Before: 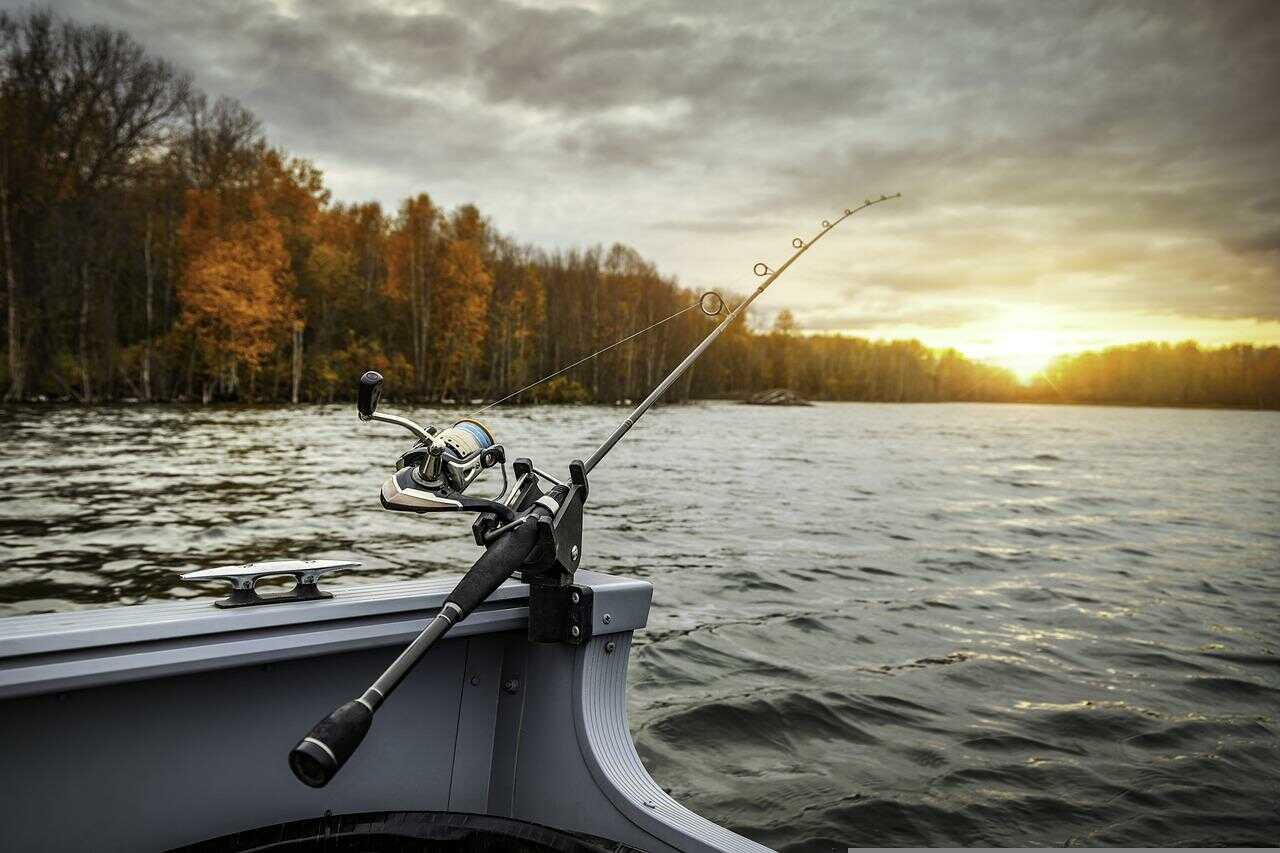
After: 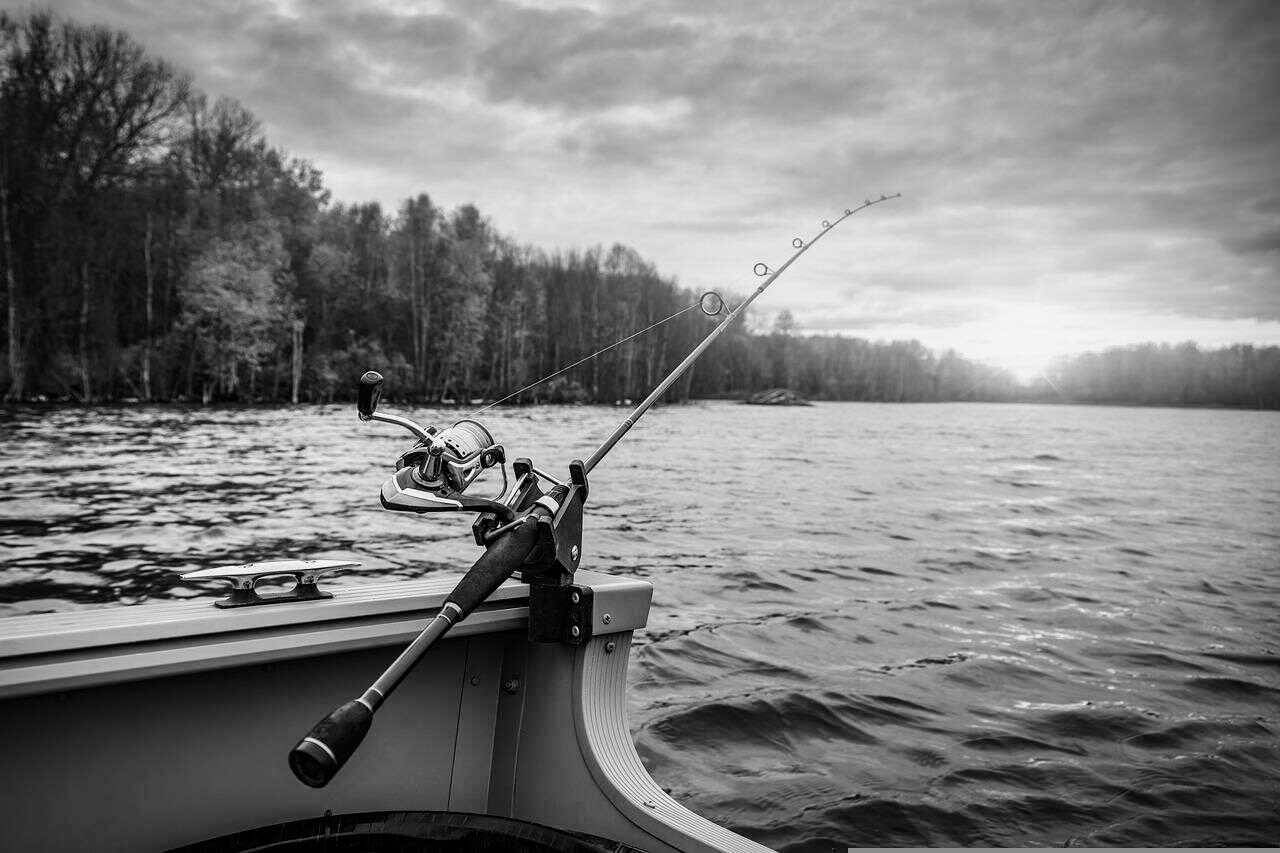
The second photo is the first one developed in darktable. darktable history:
monochrome: on, module defaults
contrast brightness saturation: contrast 0.07, brightness 0.08, saturation 0.18
tone curve: curves: ch0 [(0, 0) (0.068, 0.031) (0.183, 0.13) (0.341, 0.319) (0.547, 0.545) (0.828, 0.817) (1, 0.968)]; ch1 [(0, 0) (0.23, 0.166) (0.34, 0.308) (0.371, 0.337) (0.429, 0.408) (0.477, 0.466) (0.499, 0.5) (0.529, 0.528) (0.559, 0.578) (0.743, 0.798) (1, 1)]; ch2 [(0, 0) (0.431, 0.419) (0.495, 0.502) (0.524, 0.525) (0.568, 0.543) (0.6, 0.597) (0.634, 0.644) (0.728, 0.722) (1, 1)], color space Lab, independent channels, preserve colors none
